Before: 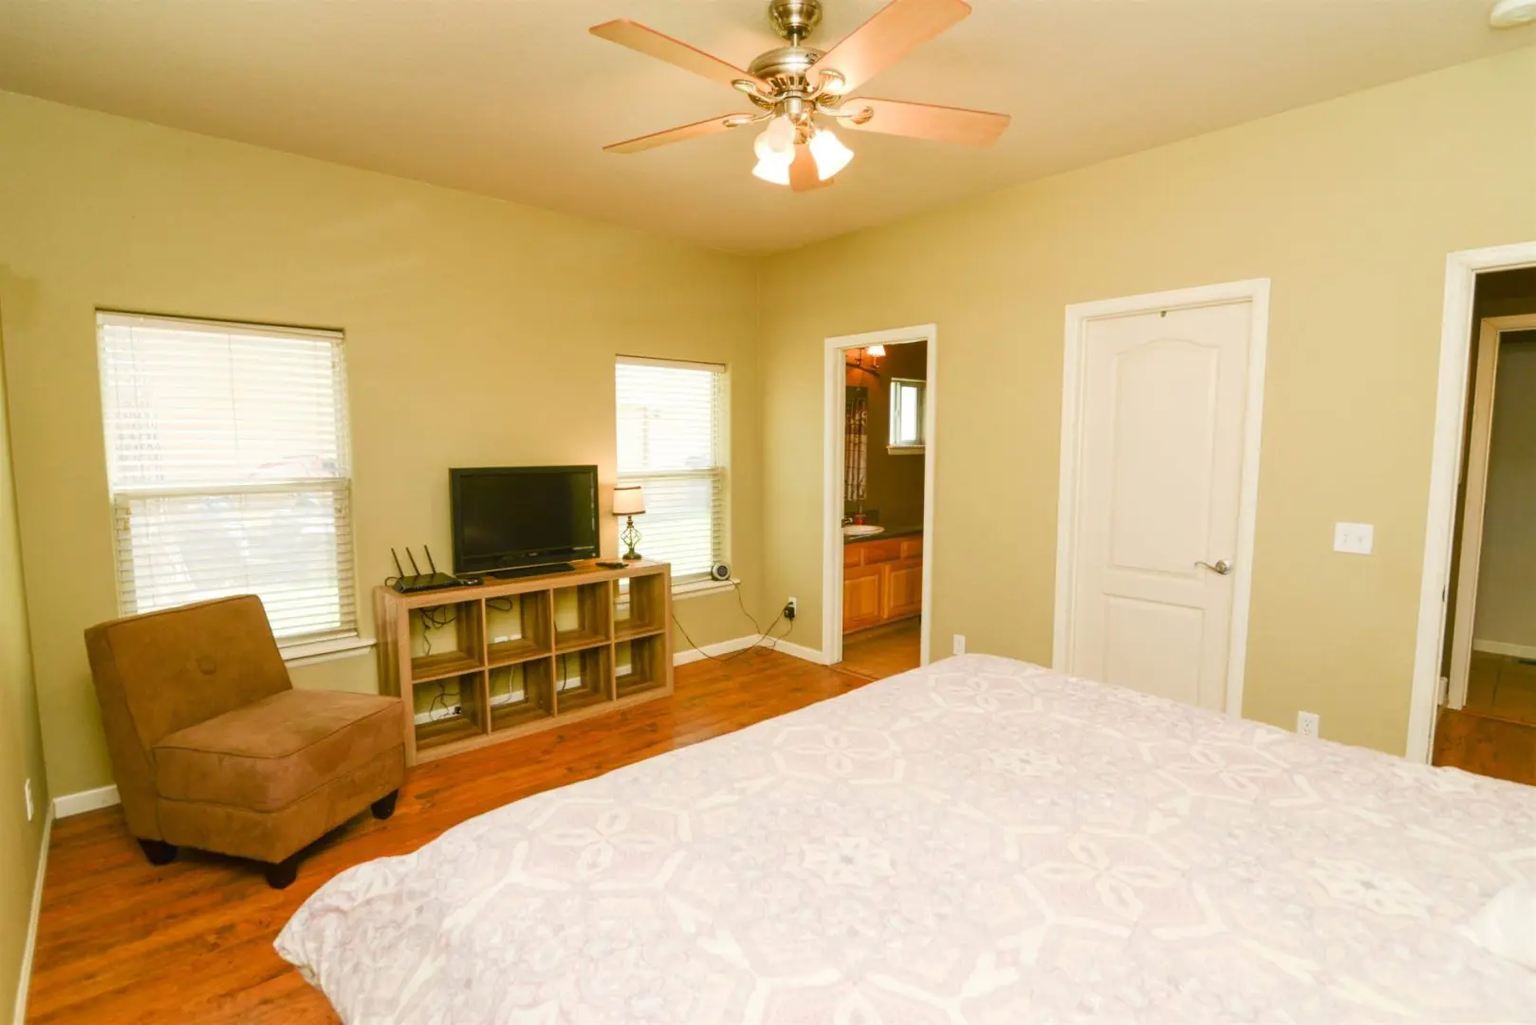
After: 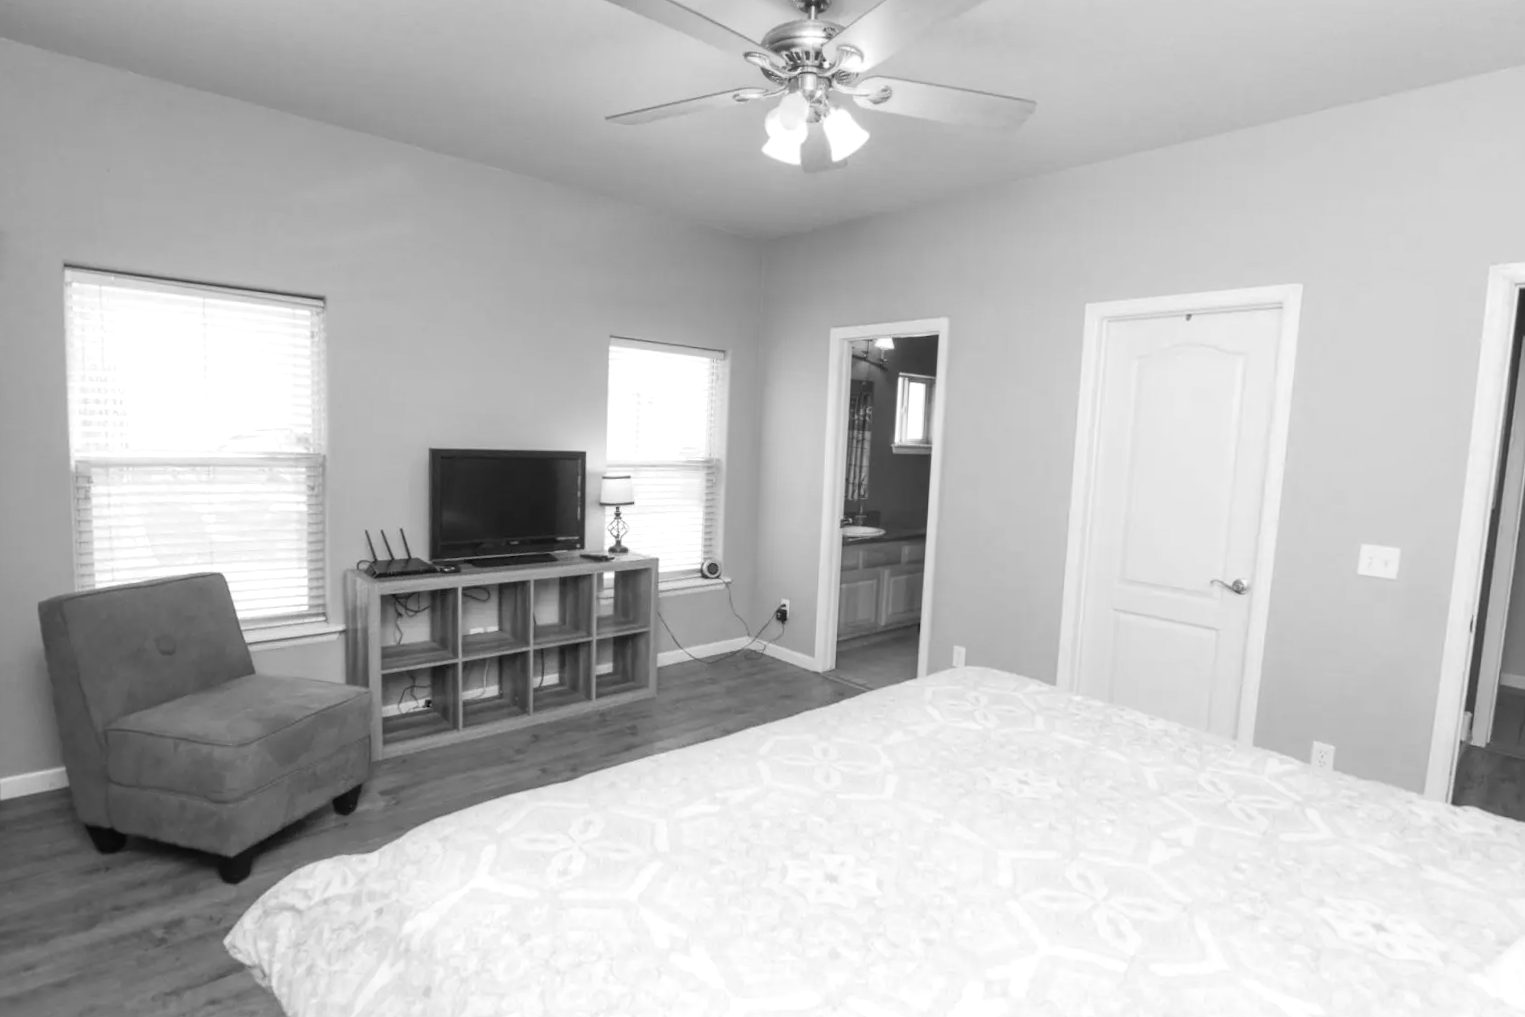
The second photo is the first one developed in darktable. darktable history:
vibrance: vibrance 20%
crop and rotate: angle -2.38°
monochrome: a -4.13, b 5.16, size 1
exposure: black level correction 0.001, exposure 0.191 EV, compensate highlight preservation false
